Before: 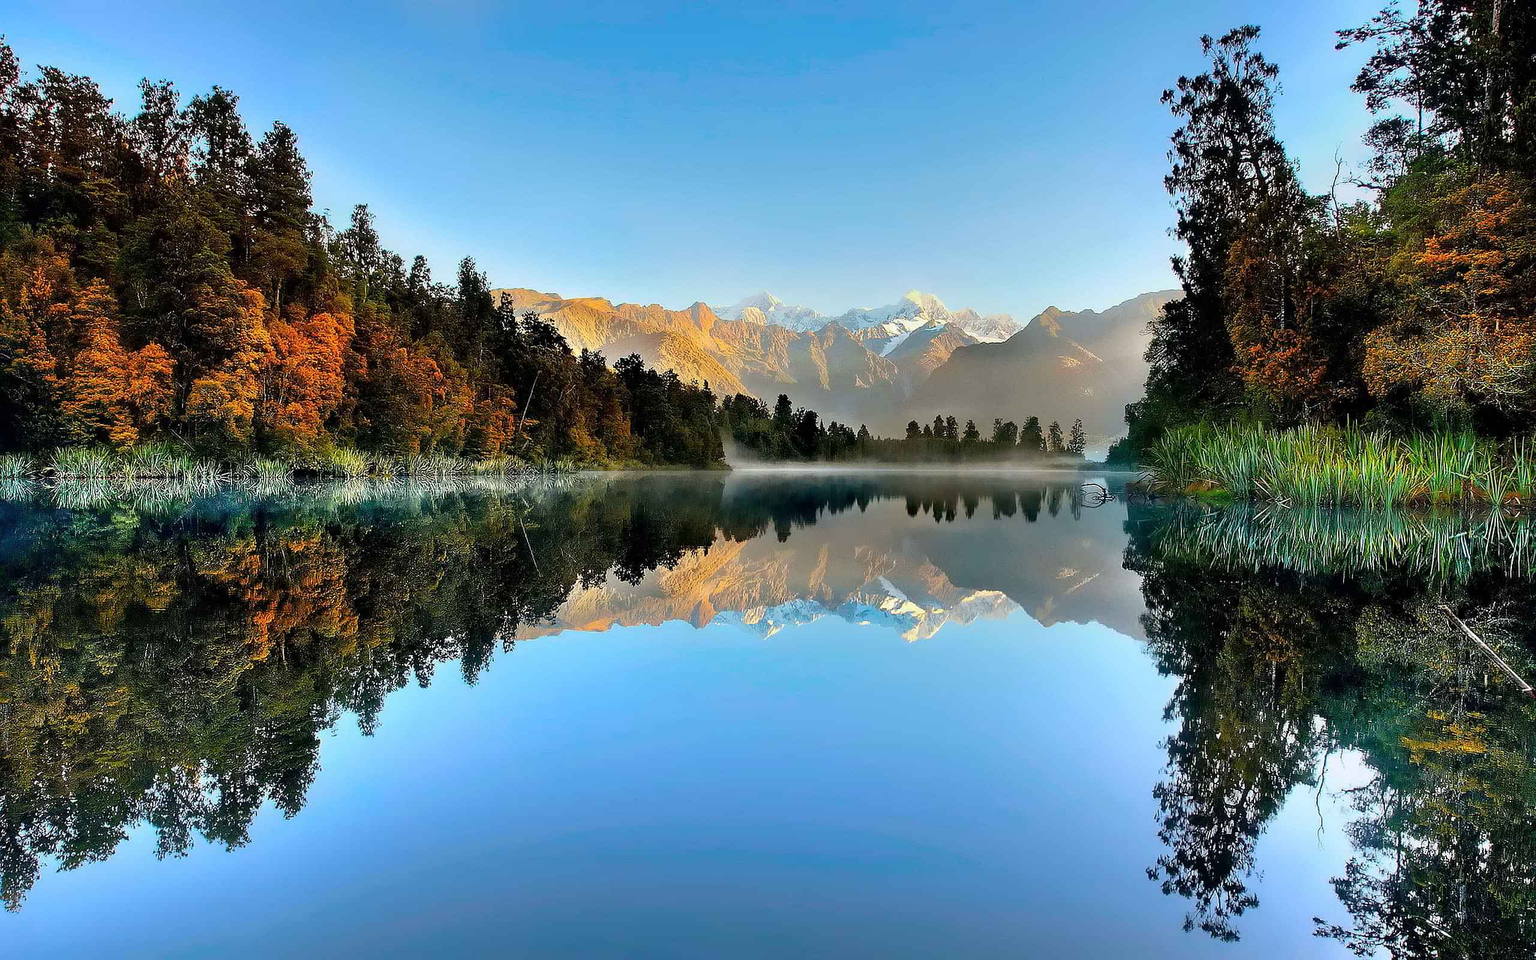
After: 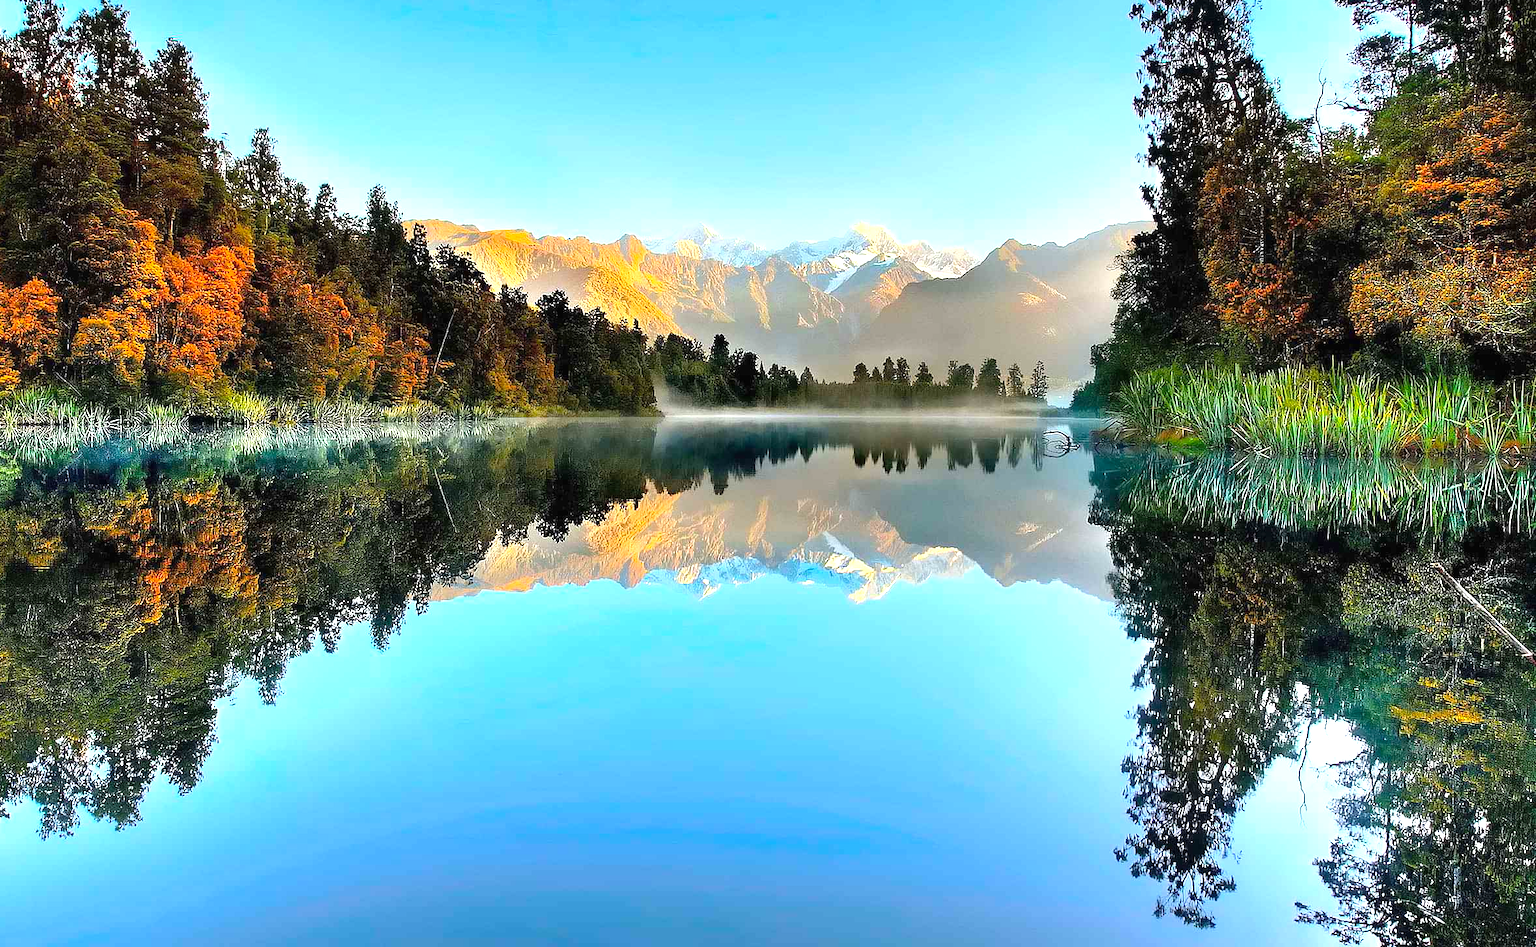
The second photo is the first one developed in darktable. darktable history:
contrast brightness saturation: contrast 0.051, brightness 0.061, saturation 0.012
exposure: black level correction 0, exposure 0.699 EV, compensate highlight preservation false
color balance rgb: perceptual saturation grading › global saturation 19.052%
crop and rotate: left 7.815%, top 9.06%
